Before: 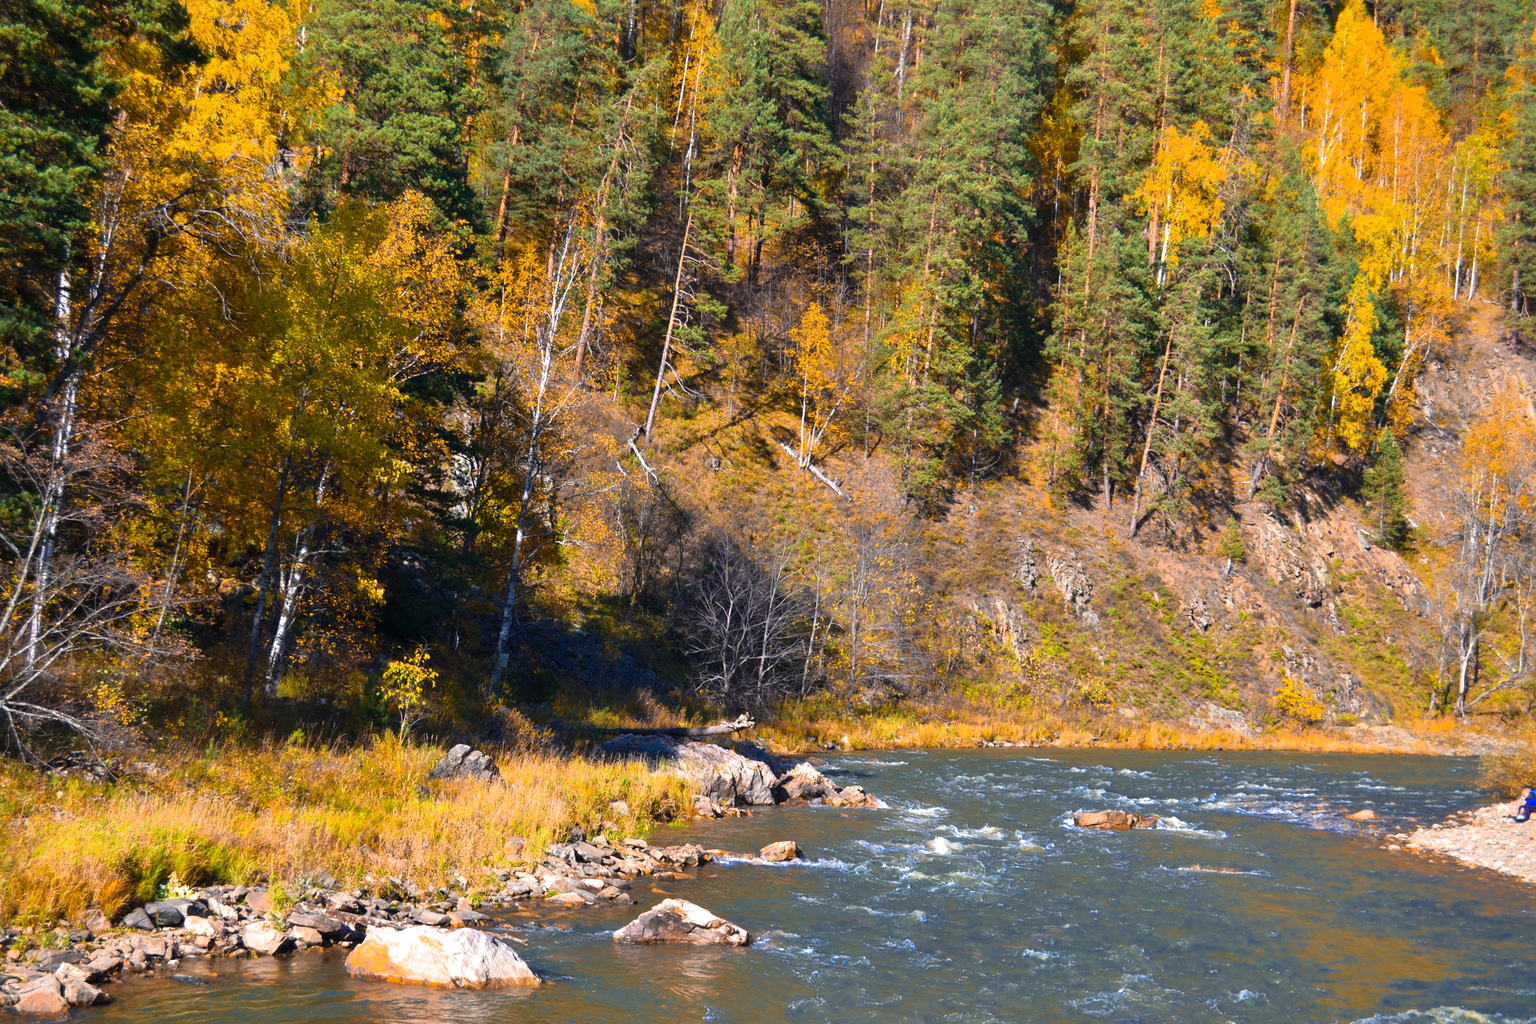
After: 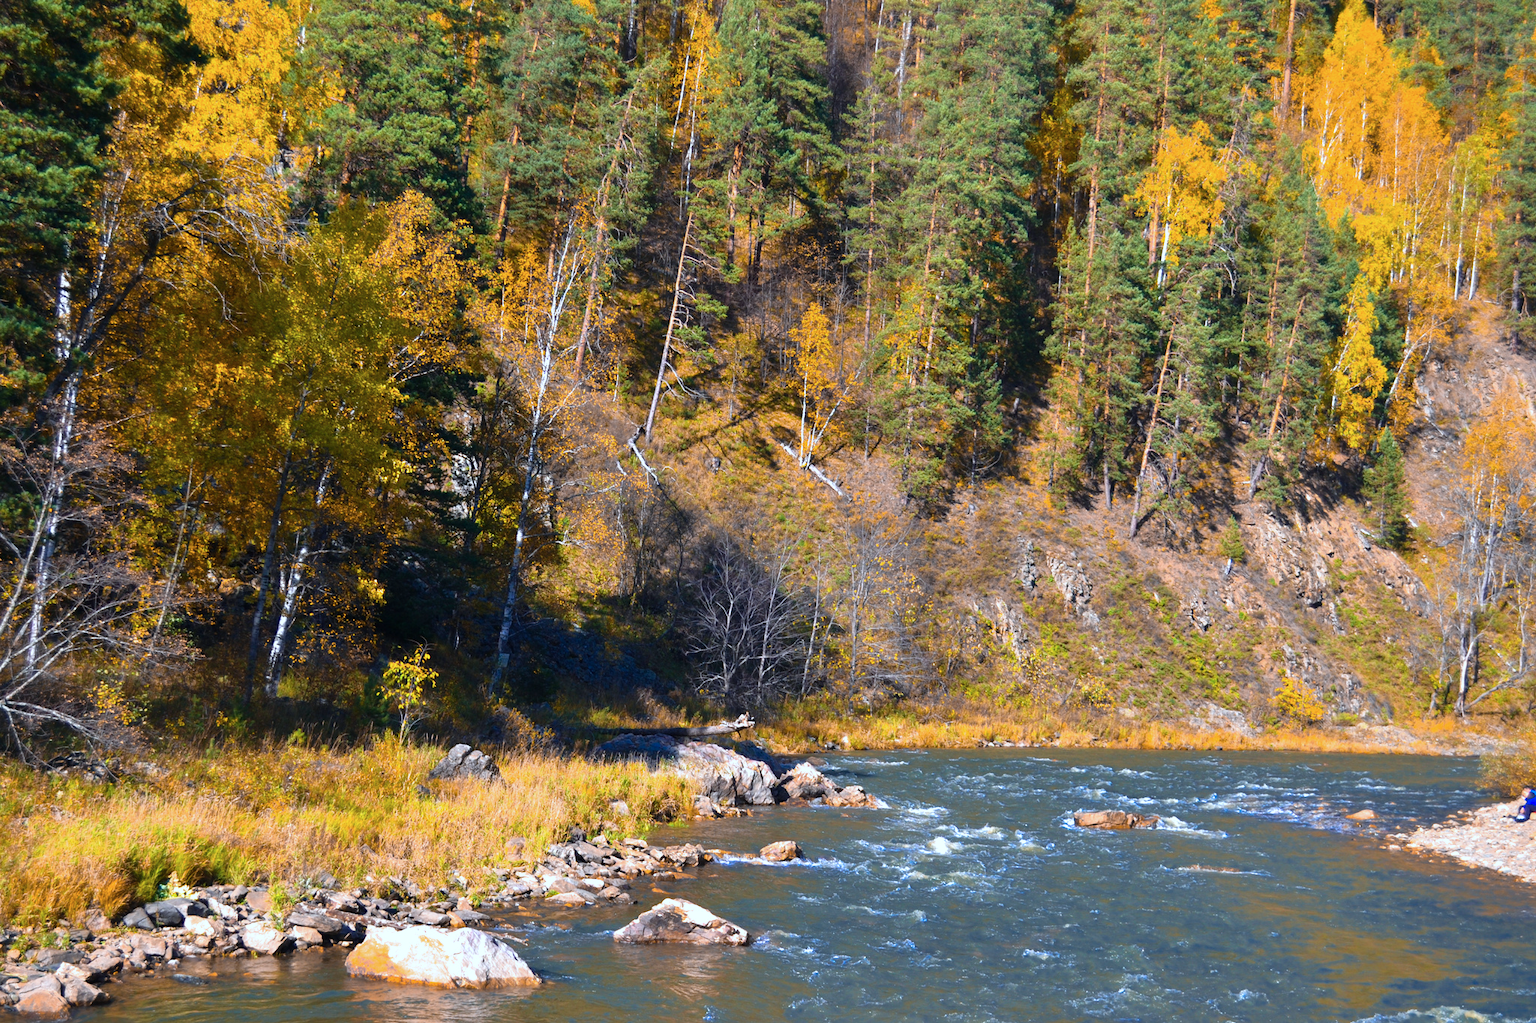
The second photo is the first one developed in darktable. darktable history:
color calibration: illuminant custom, x 0.368, y 0.373, temperature 4346.45 K
